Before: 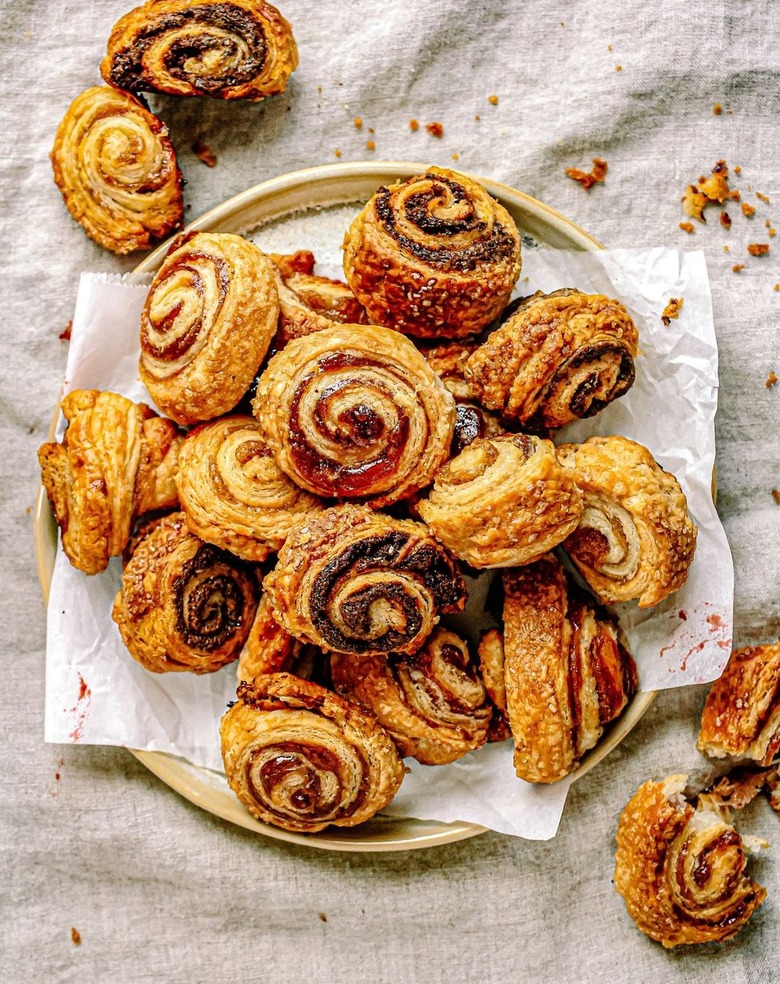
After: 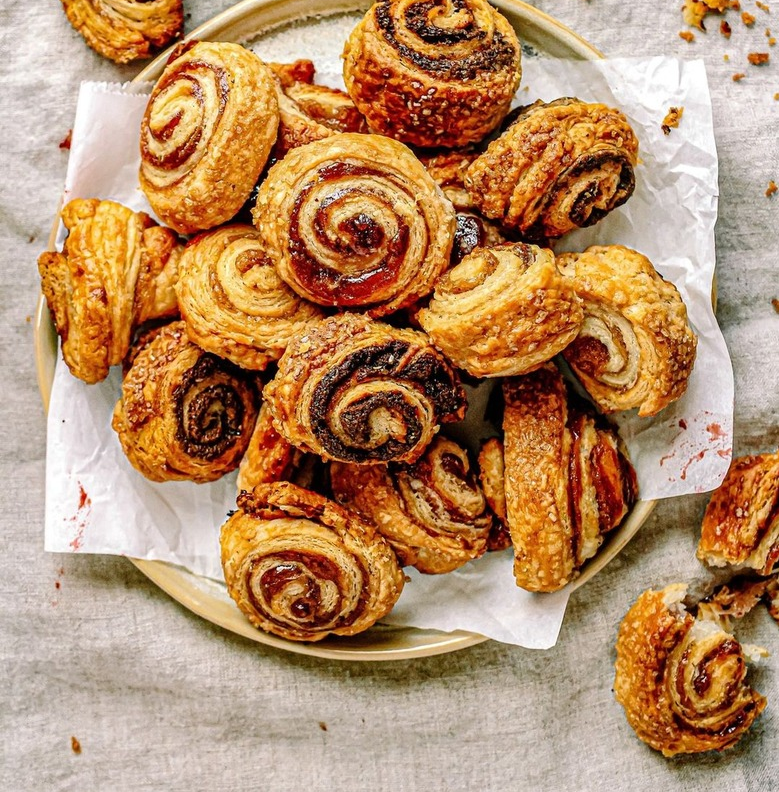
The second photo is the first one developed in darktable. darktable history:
crop and rotate: top 19.465%
